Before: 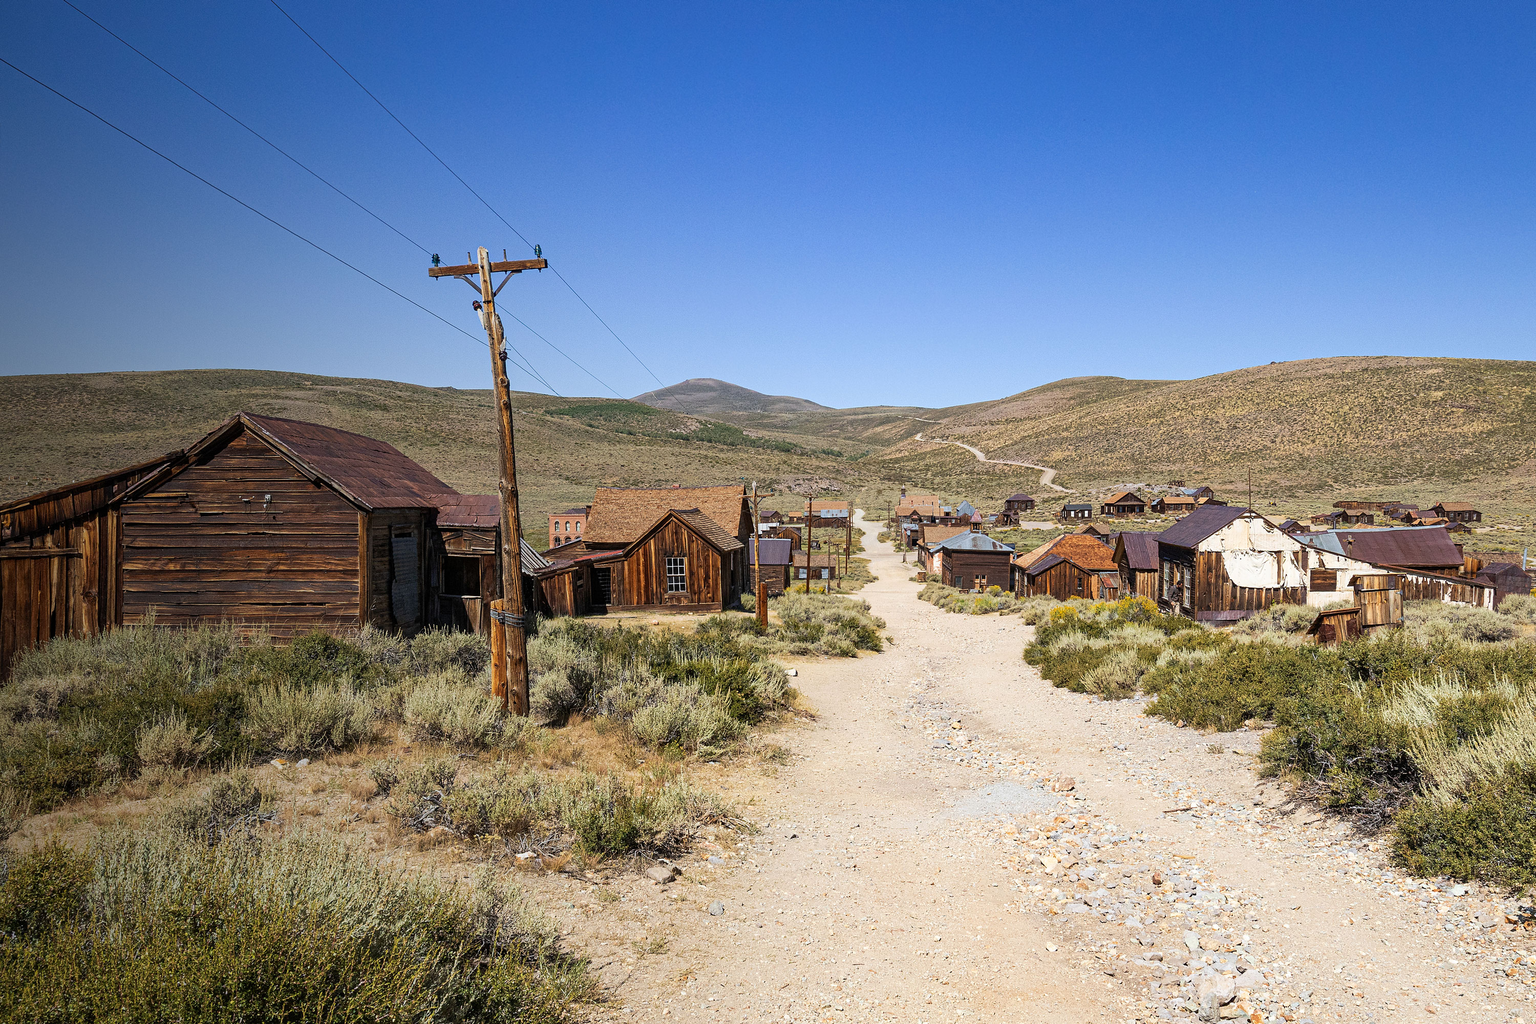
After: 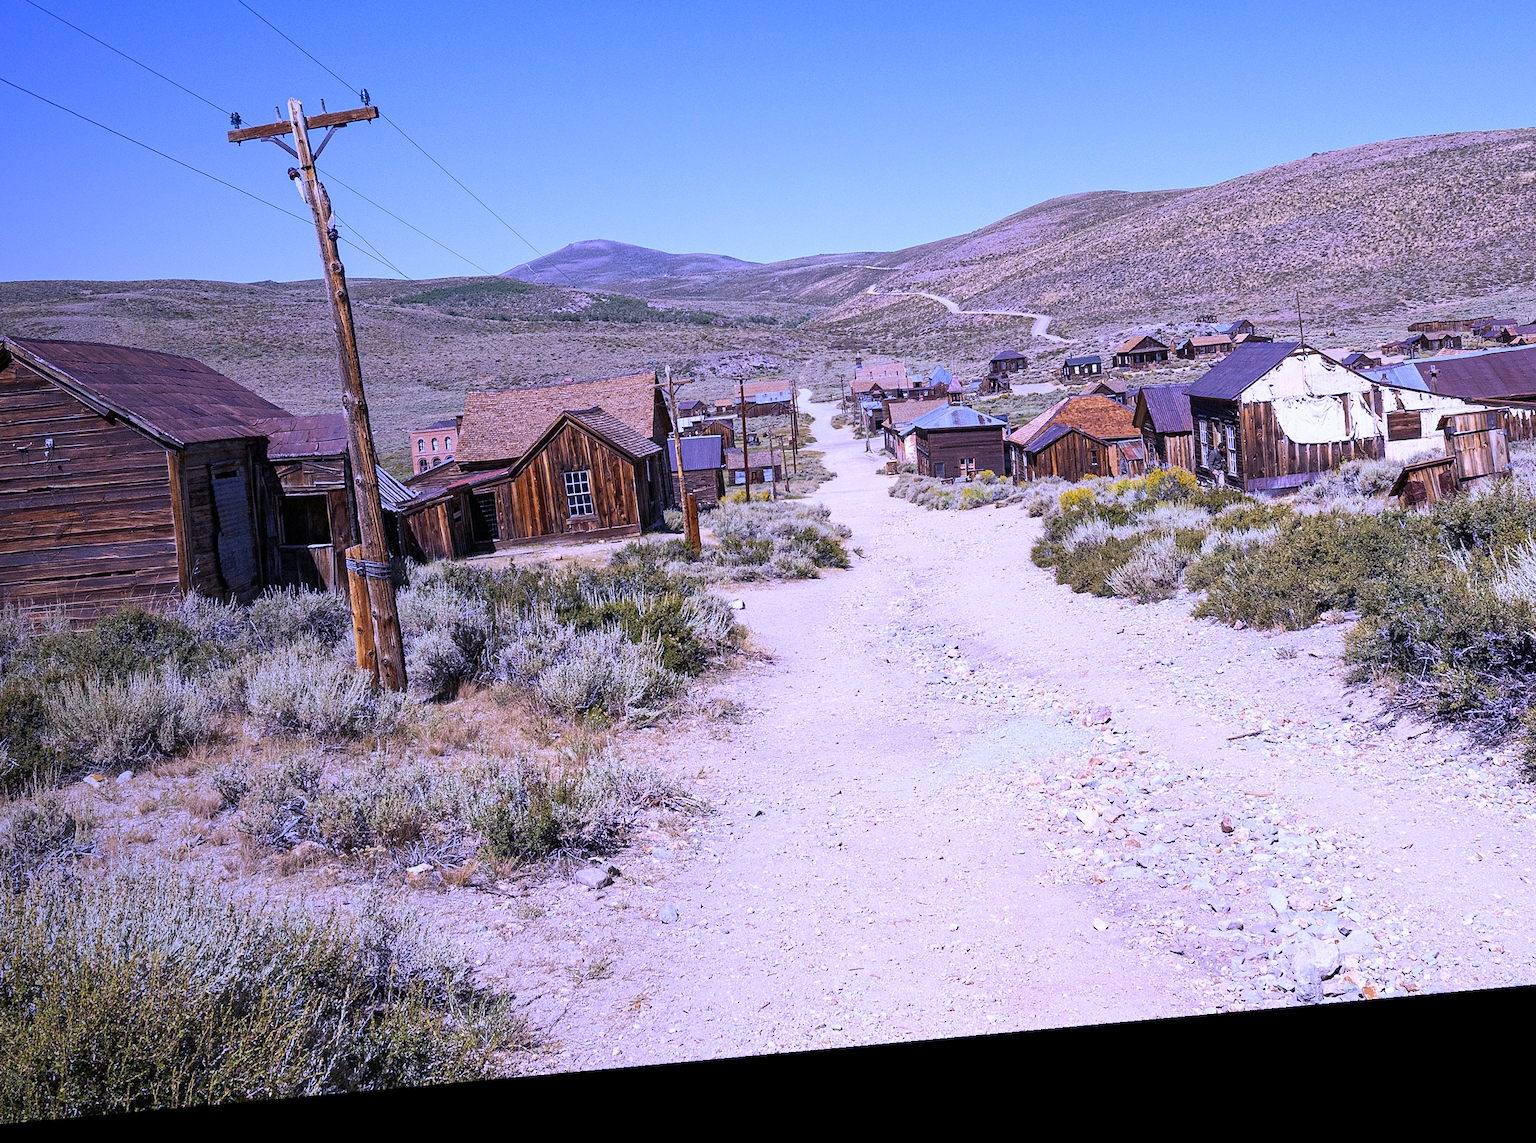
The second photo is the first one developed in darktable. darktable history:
white balance: red 0.98, blue 1.61
crop: left 16.871%, top 22.857%, right 9.116%
rotate and perspective: rotation -5.2°, automatic cropping off
